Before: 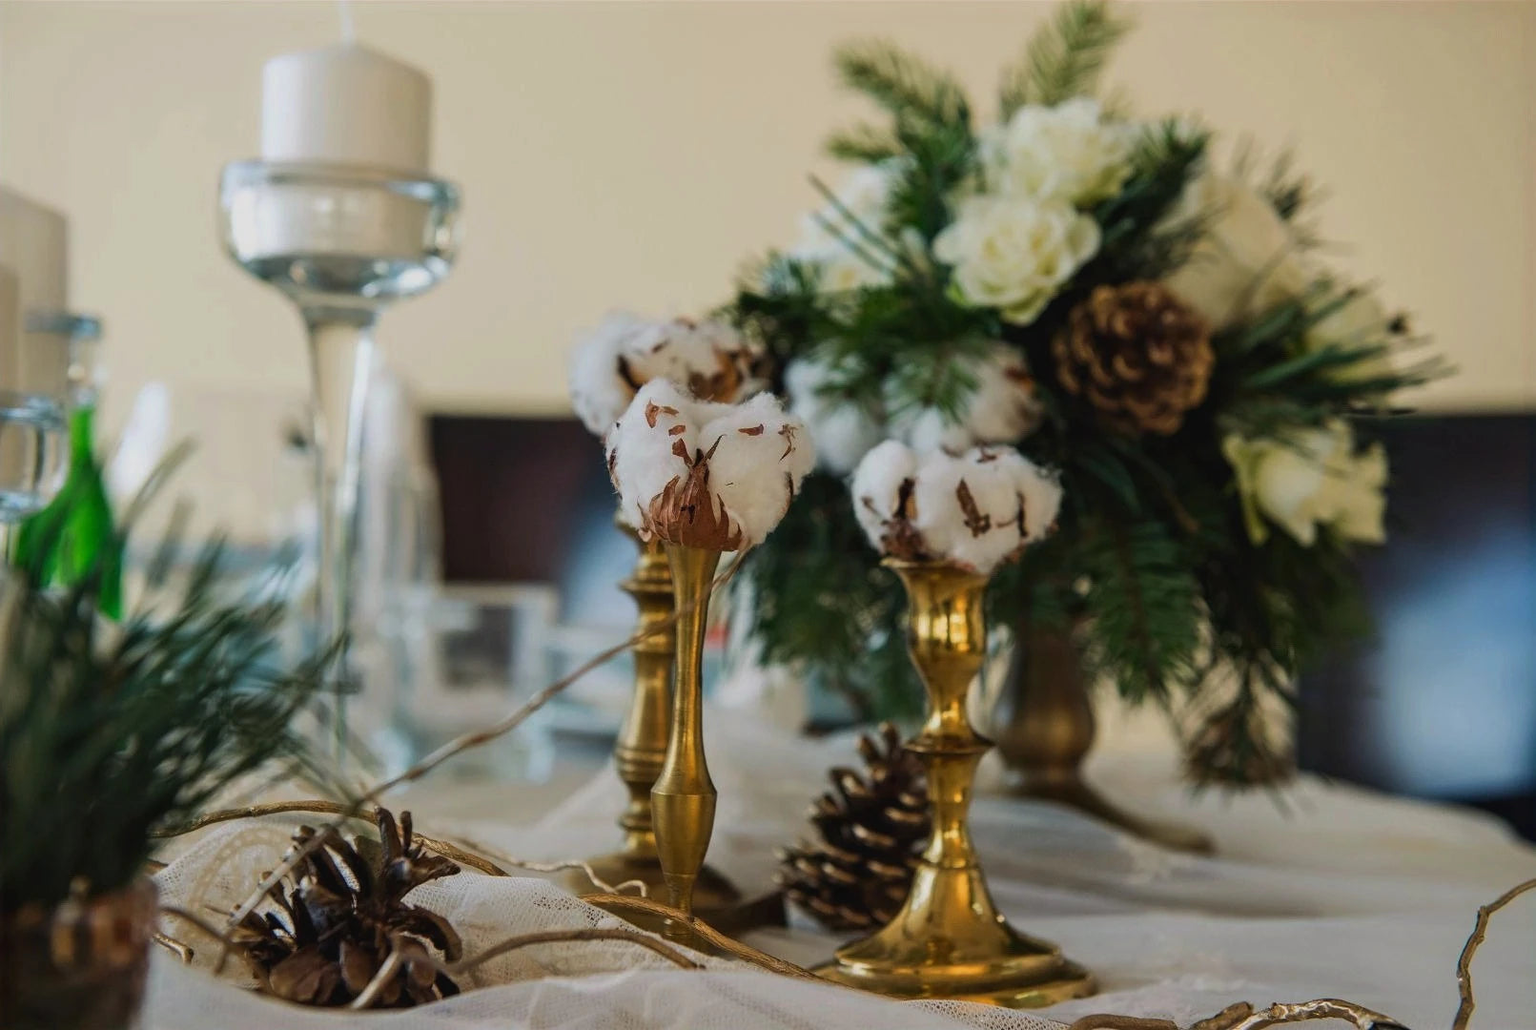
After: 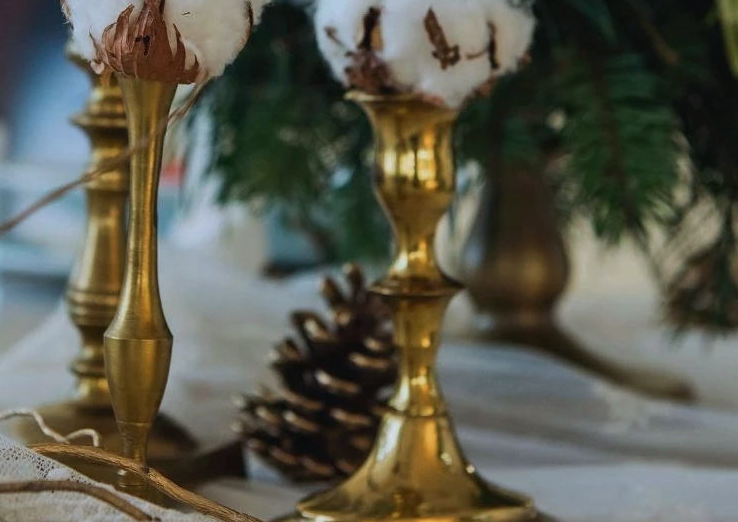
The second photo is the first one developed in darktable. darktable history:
color calibration: illuminant custom, x 0.368, y 0.373, temperature 4330.32 K
crop: left 35.976%, top 45.819%, right 18.162%, bottom 5.807%
